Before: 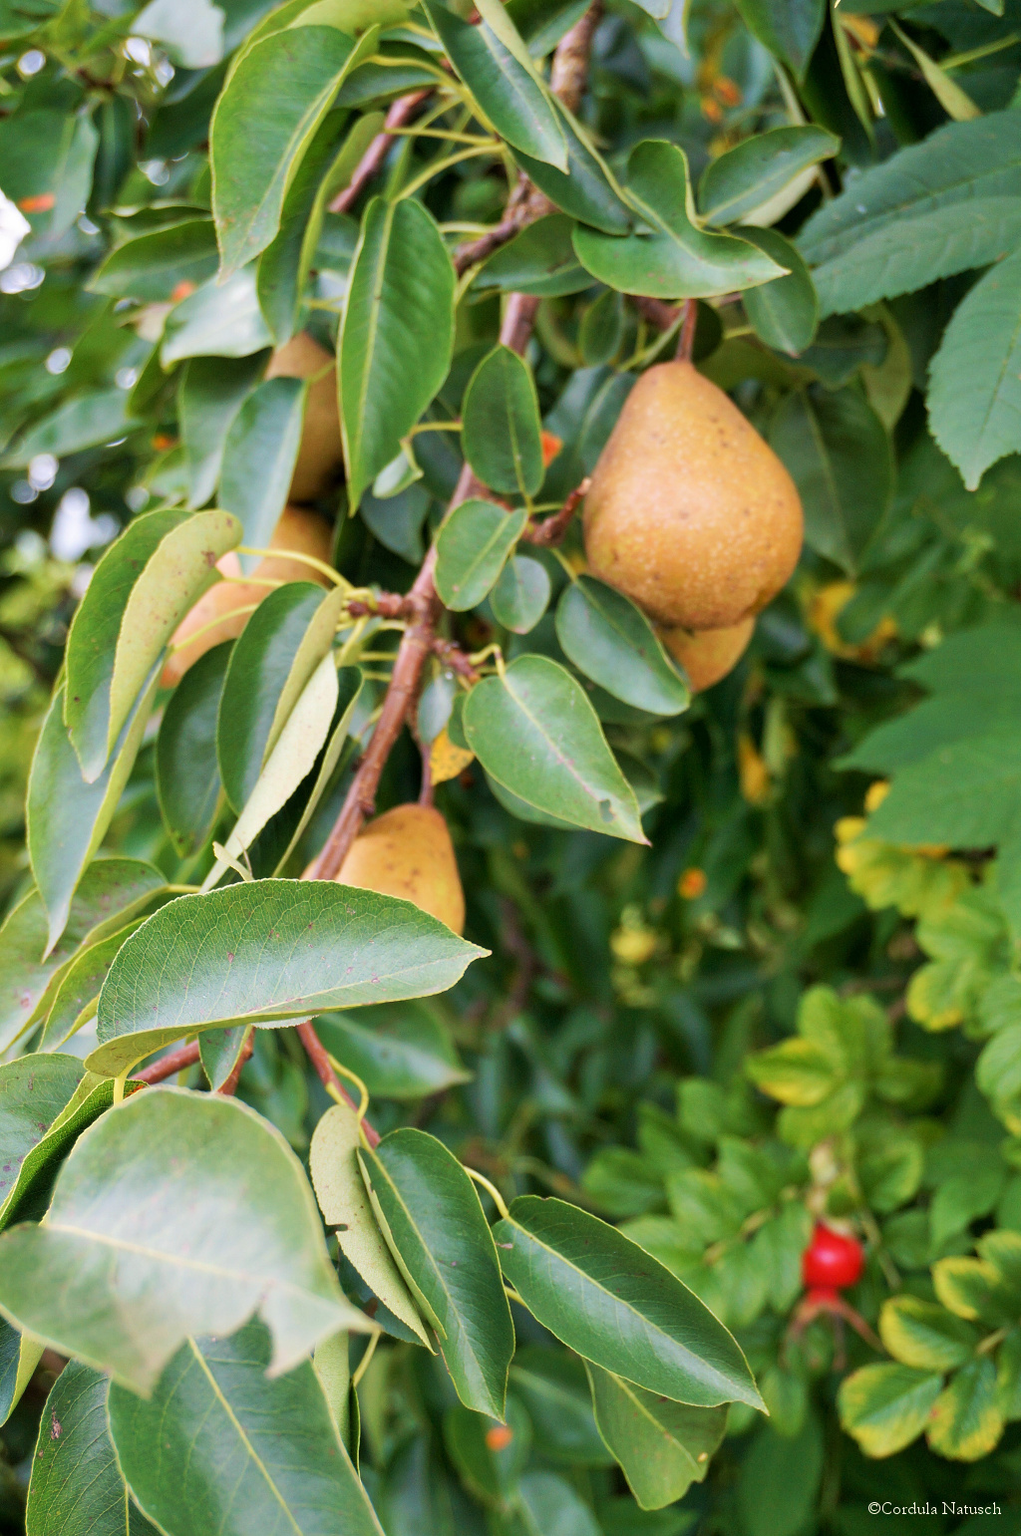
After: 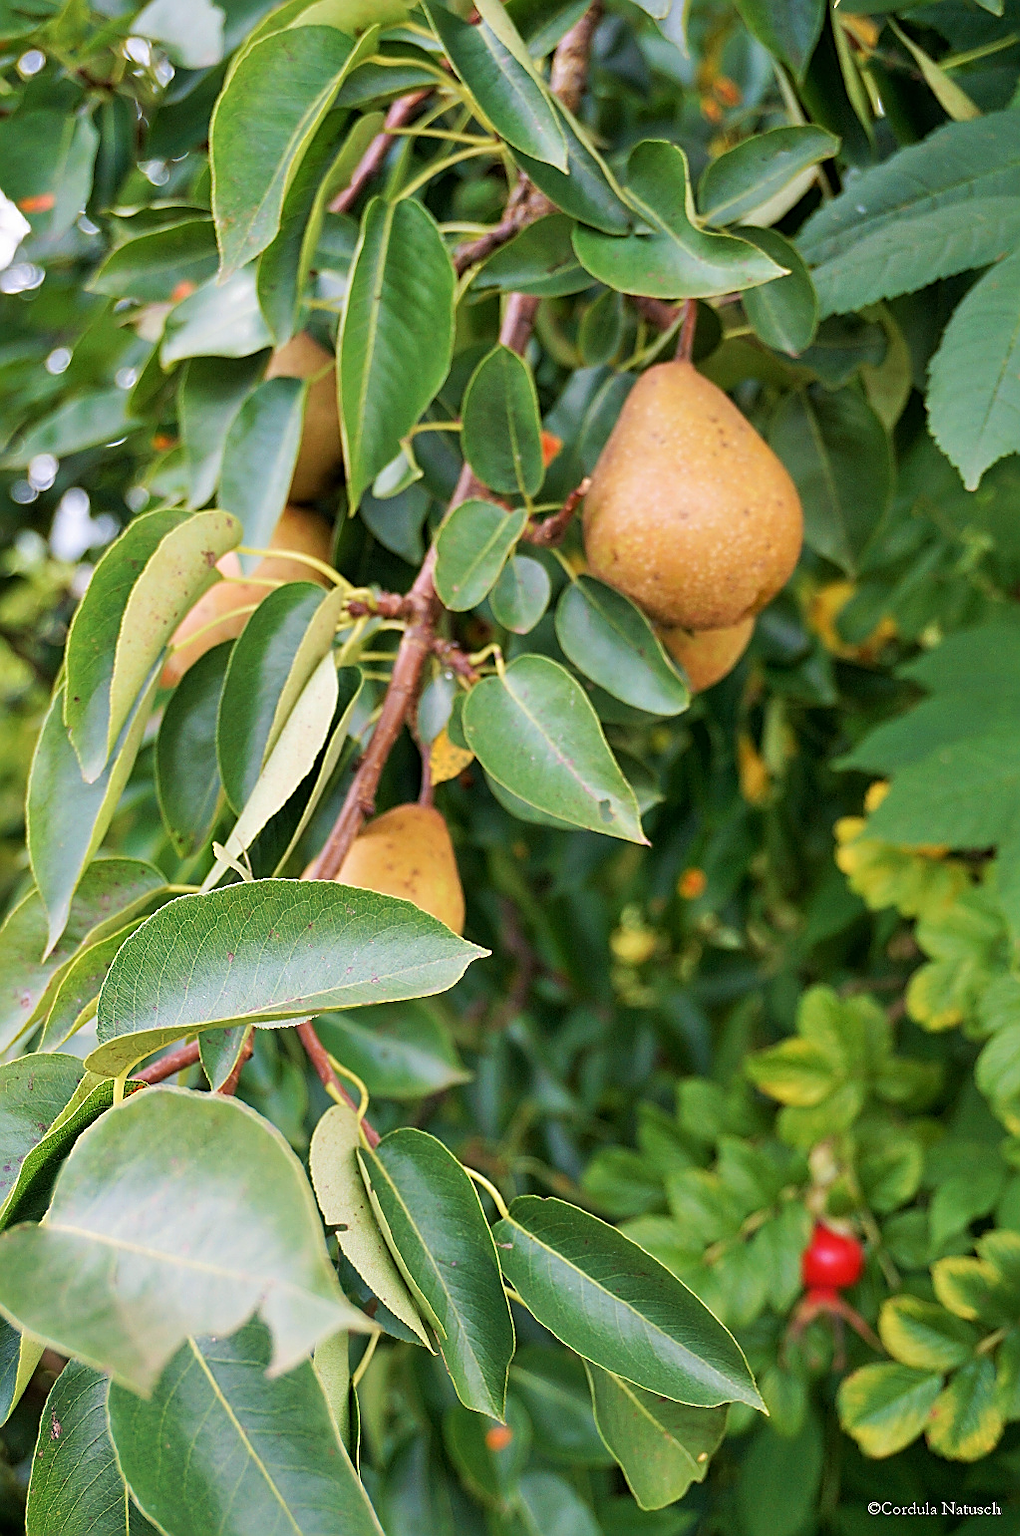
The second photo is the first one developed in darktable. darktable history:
sharpen: amount 0.989
